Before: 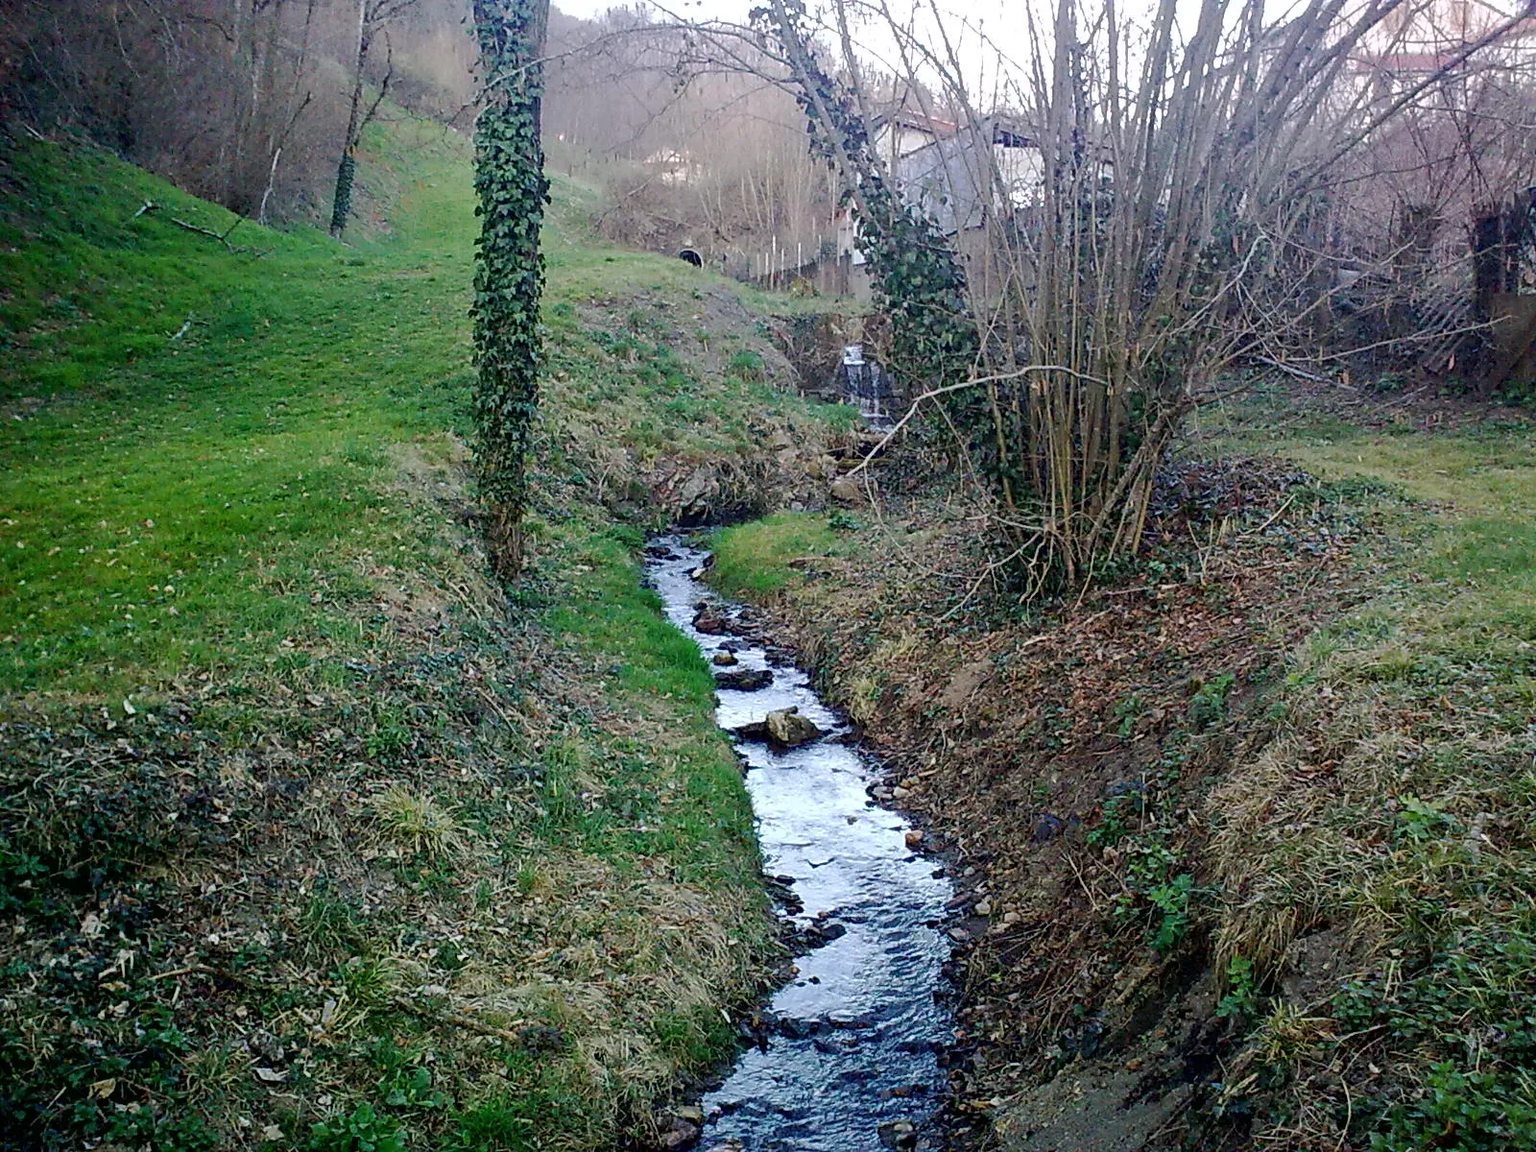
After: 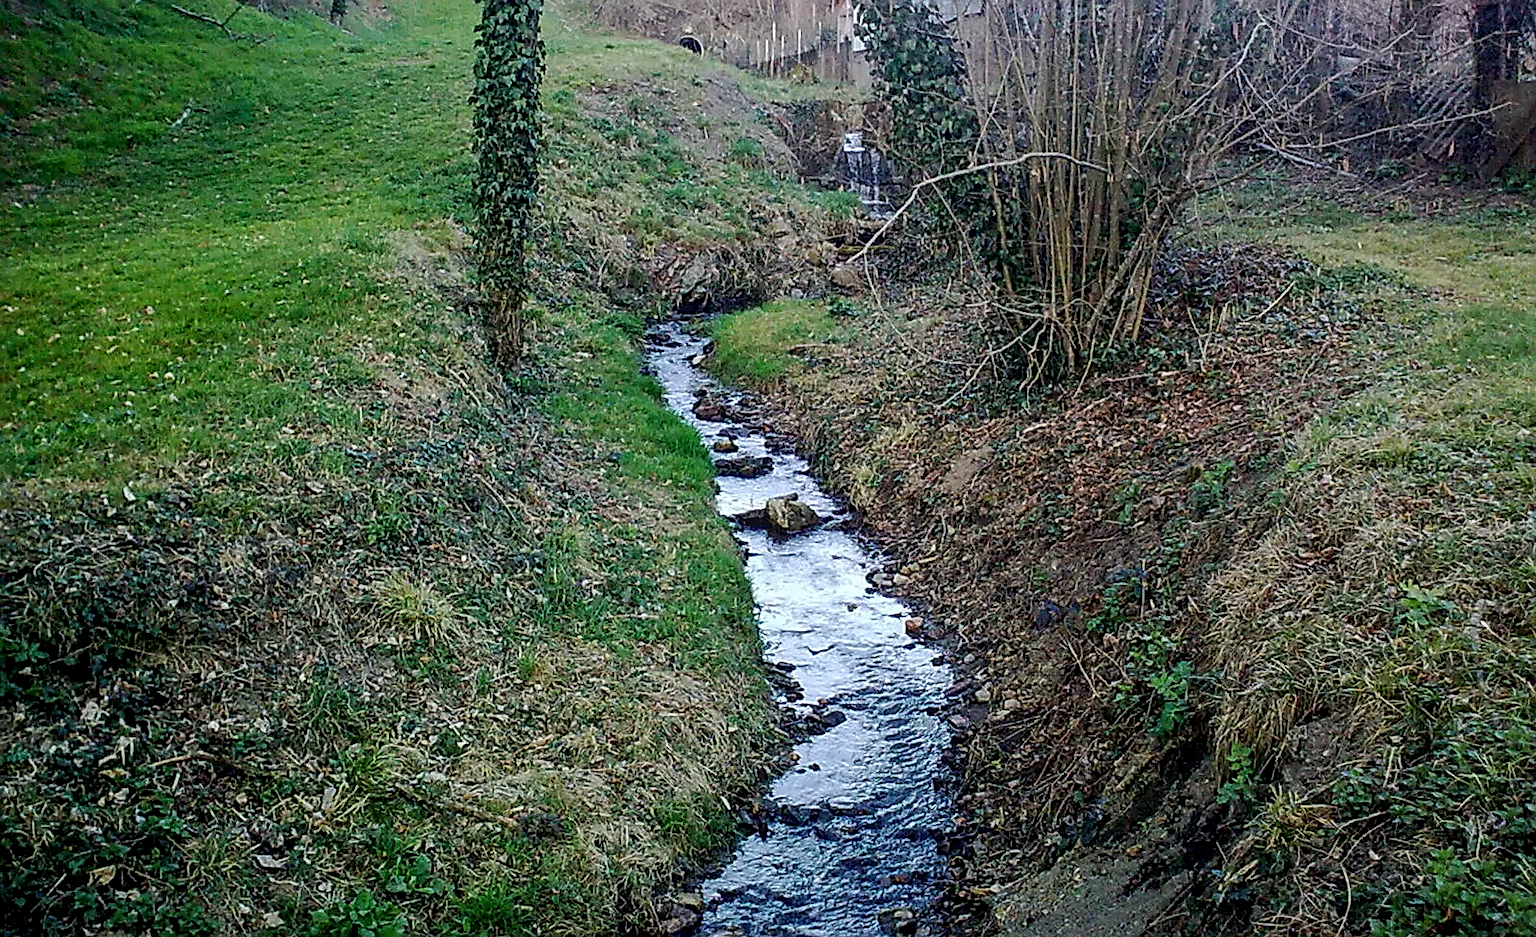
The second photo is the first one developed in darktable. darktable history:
crop and rotate: top 18.507%
sharpen: on, module defaults
local contrast: on, module defaults
